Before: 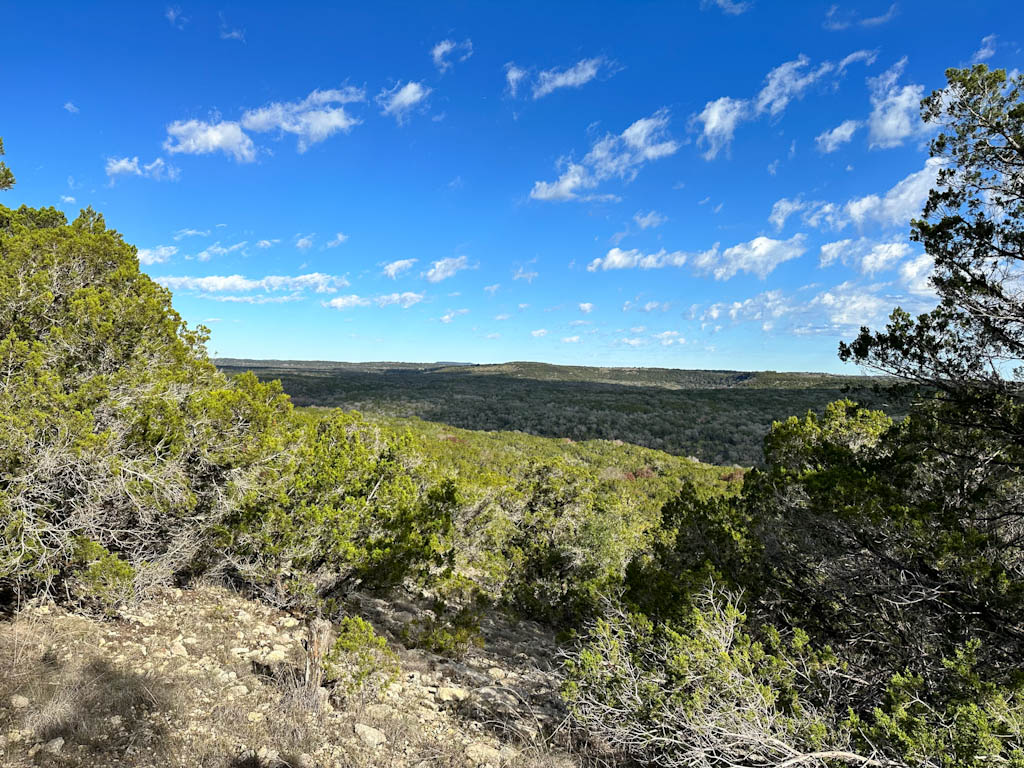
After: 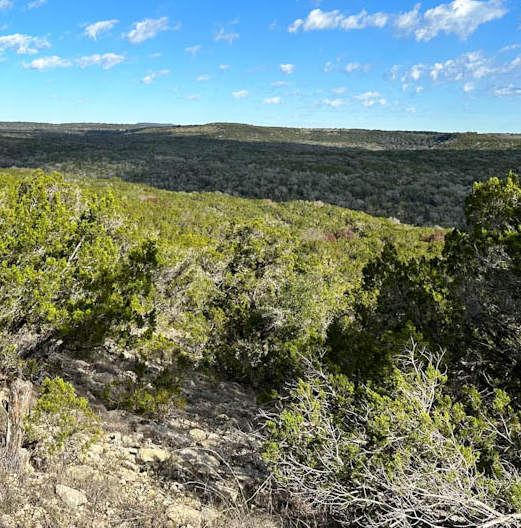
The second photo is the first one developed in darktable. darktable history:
white balance: emerald 1
crop and rotate: left 29.237%, top 31.152%, right 19.807%
